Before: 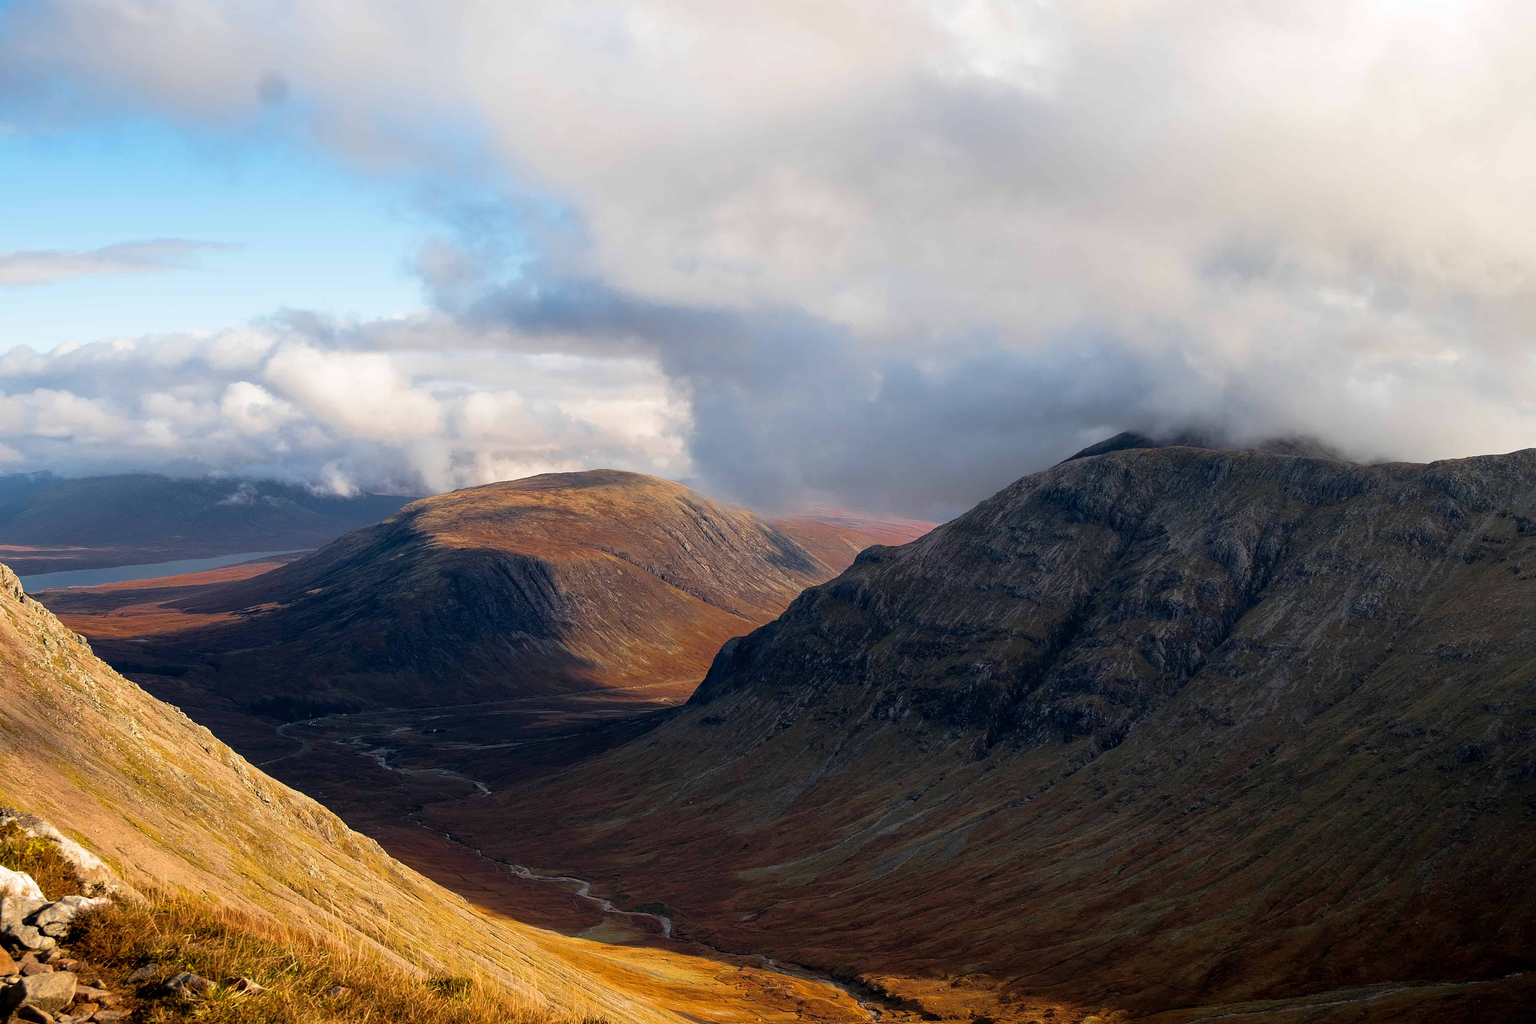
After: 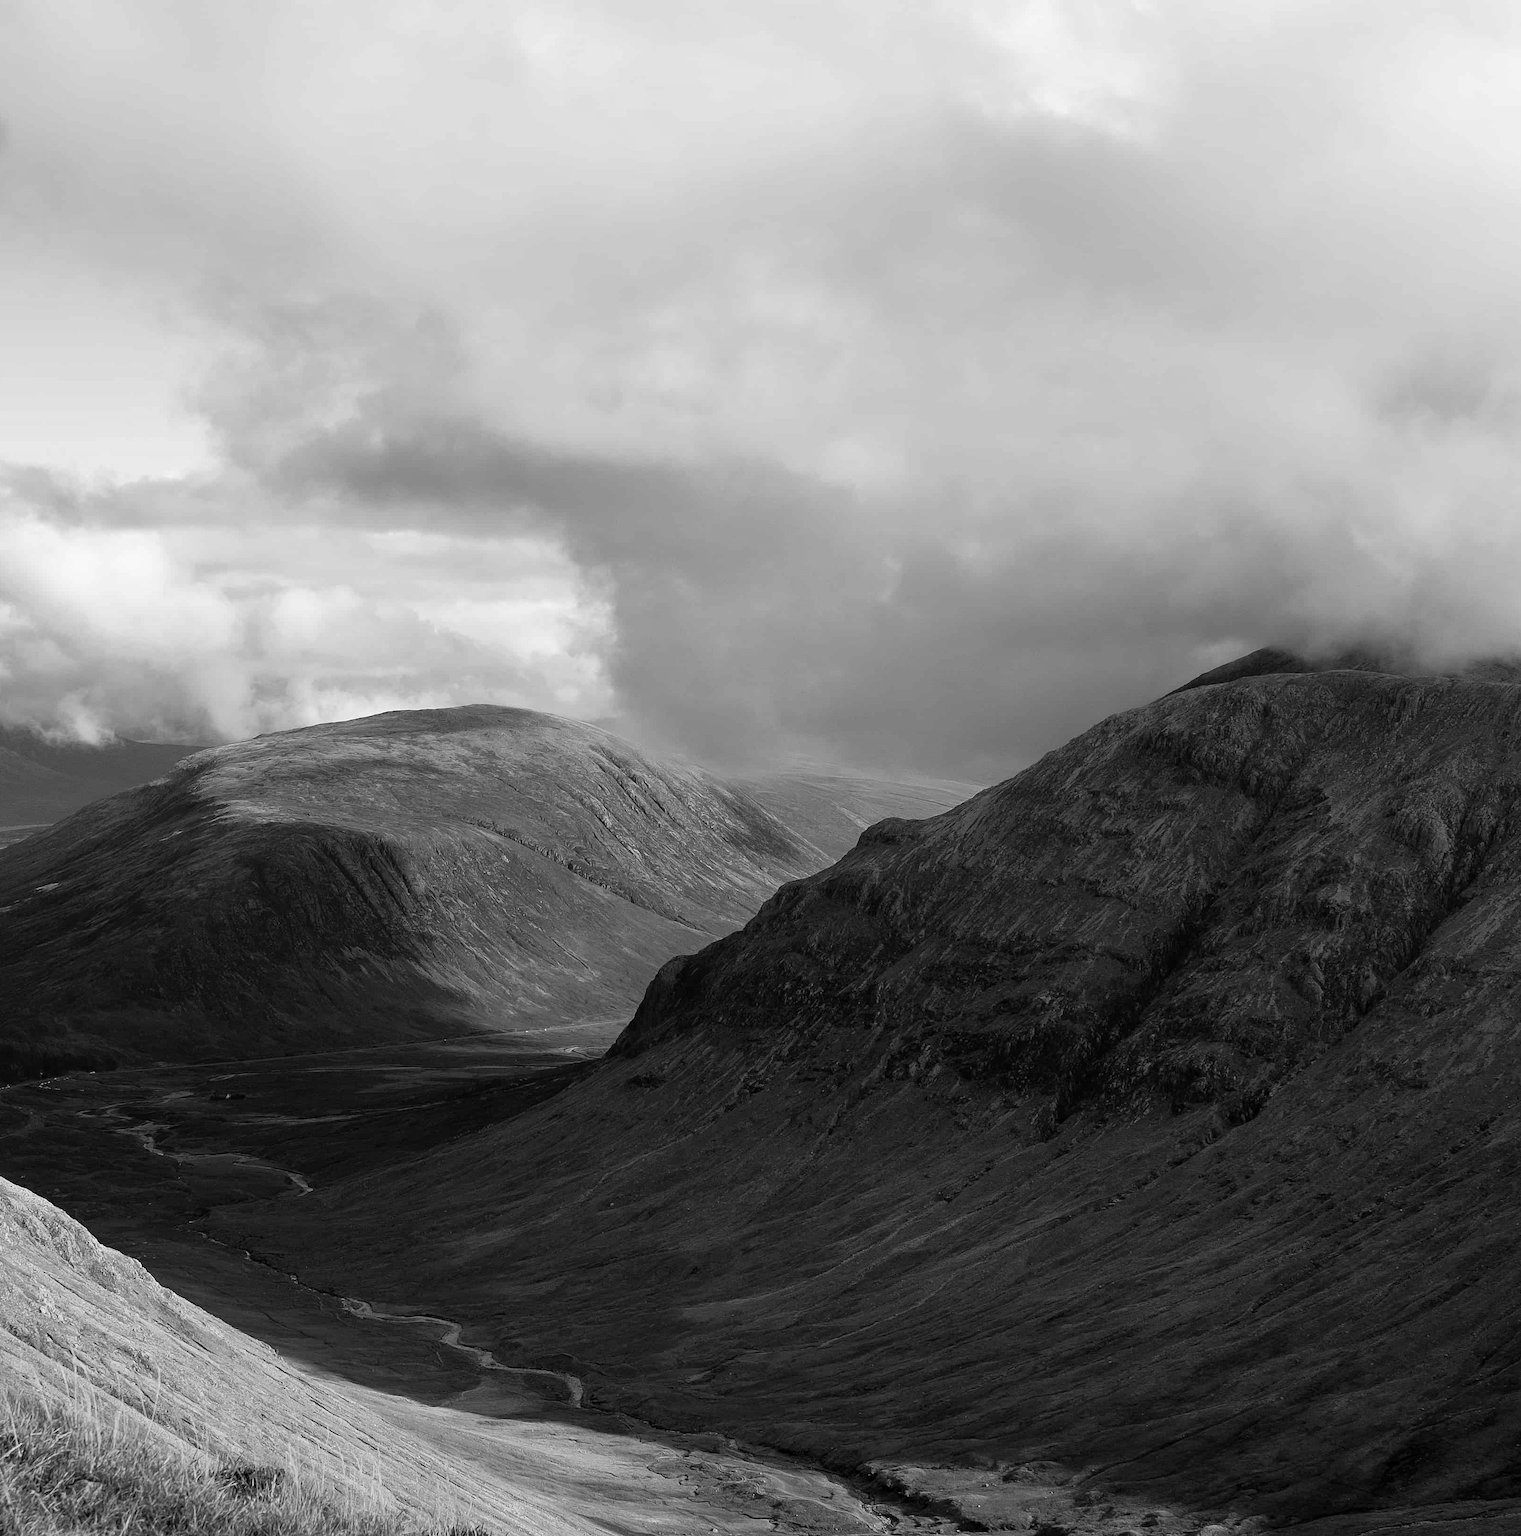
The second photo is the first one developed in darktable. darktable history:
monochrome: on, module defaults
crop and rotate: left 18.442%, right 15.508%
